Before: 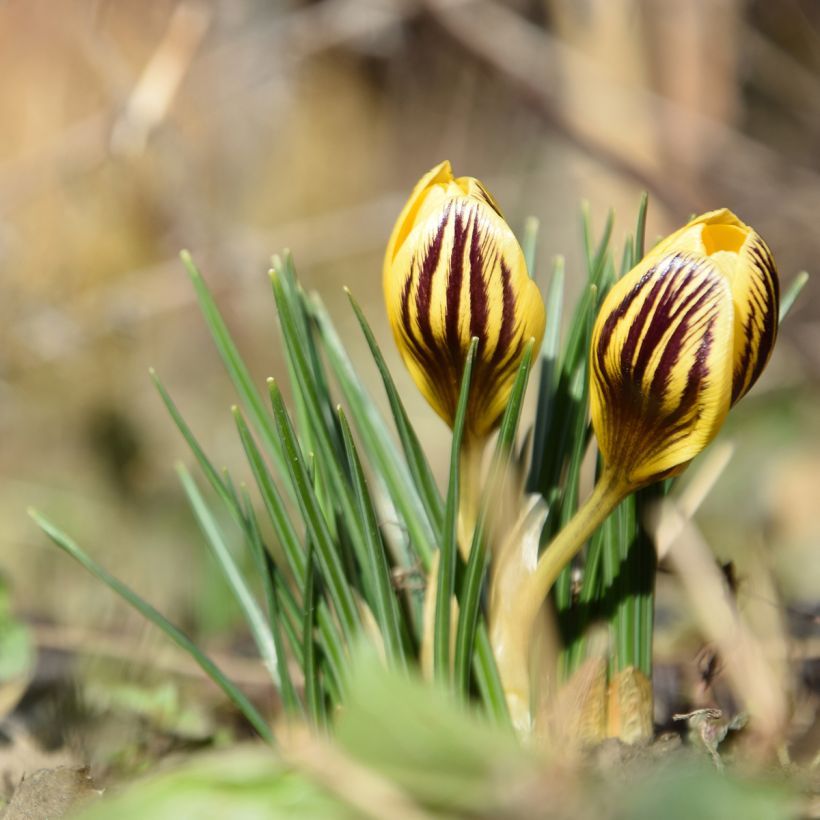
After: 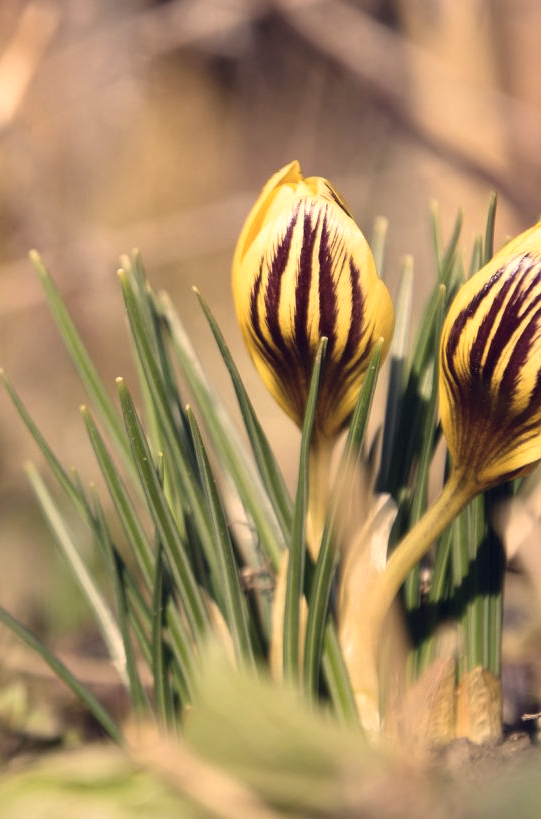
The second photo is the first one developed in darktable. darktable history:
color correction: highlights a* 19.59, highlights b* 27.49, shadows a* 3.46, shadows b* -17.28, saturation 0.73
crop and rotate: left 18.442%, right 15.508%
shadows and highlights: radius 171.16, shadows 27, white point adjustment 3.13, highlights -67.95, soften with gaussian
